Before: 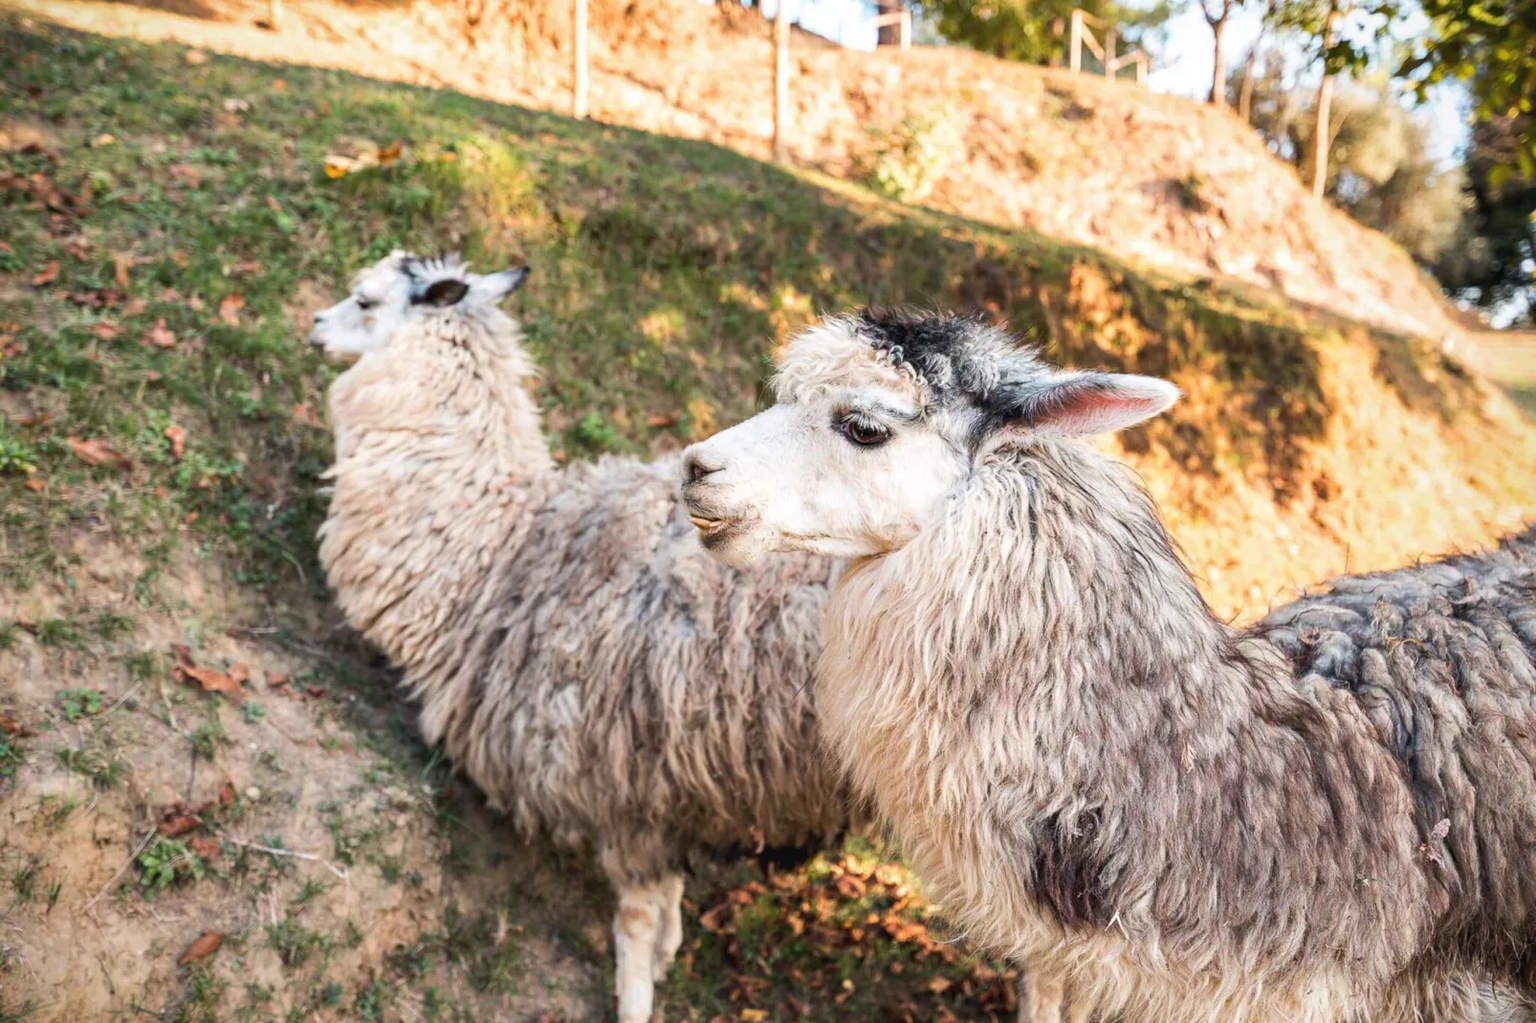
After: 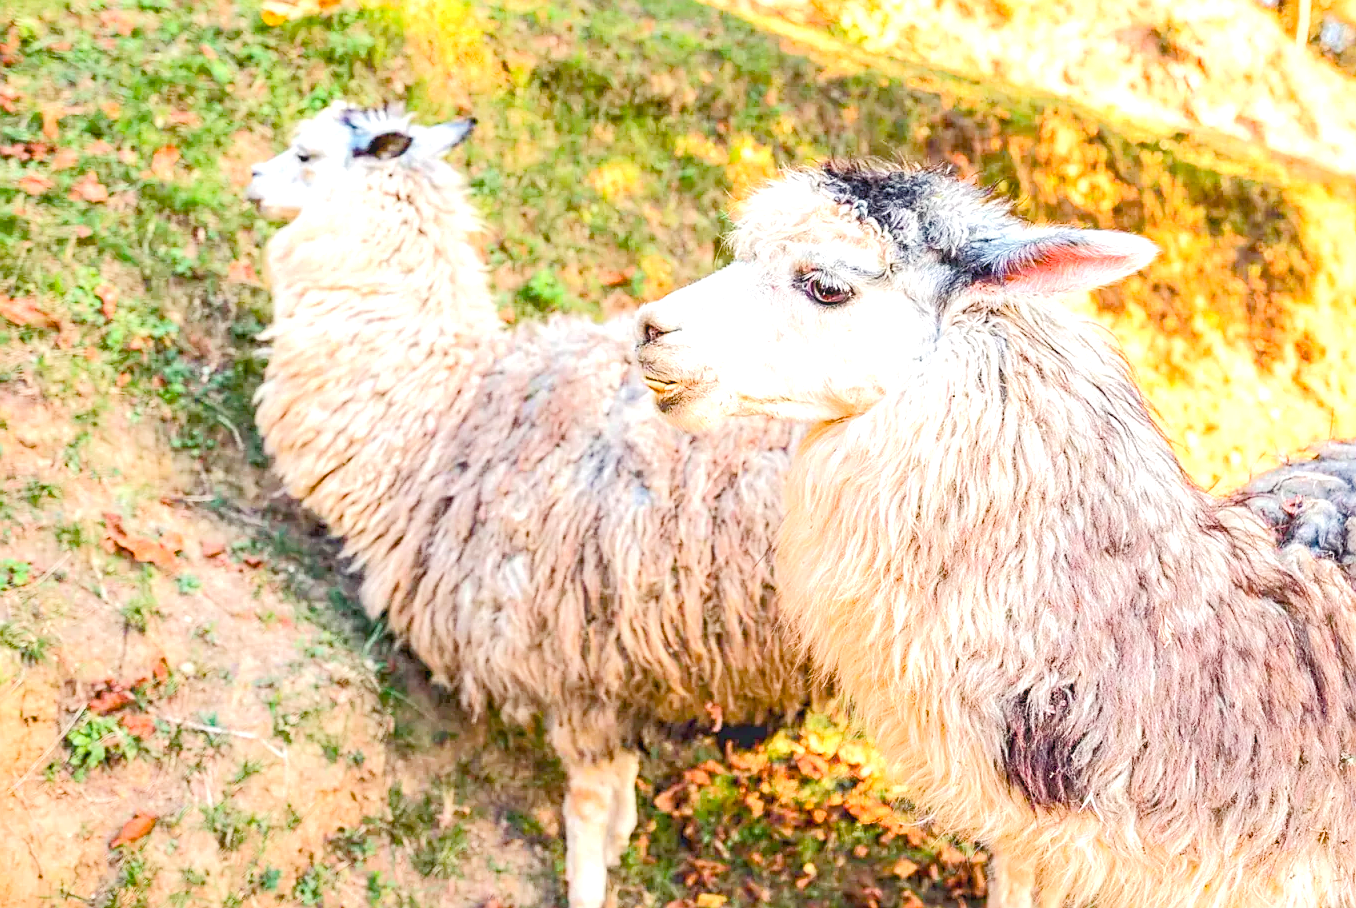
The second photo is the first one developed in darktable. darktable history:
crop and rotate: left 4.846%, top 15.062%, right 10.676%
haze removal: compatibility mode true, adaptive false
sharpen: on, module defaults
tone equalizer: -8 EV 1.97 EV, -7 EV 1.99 EV, -6 EV 2 EV, -5 EV 1.97 EV, -4 EV 1.98 EV, -3 EV 1.47 EV, -2 EV 0.986 EV, -1 EV 0.503 EV, edges refinement/feathering 500, mask exposure compensation -1.57 EV, preserve details no
local contrast: detail 110%
color balance rgb: shadows lift › chroma 3.26%, shadows lift › hue 278.69°, perceptual saturation grading › global saturation 39.887%, perceptual saturation grading › highlights -25.855%, perceptual saturation grading › mid-tones 35.312%, perceptual saturation grading › shadows 35.329%
